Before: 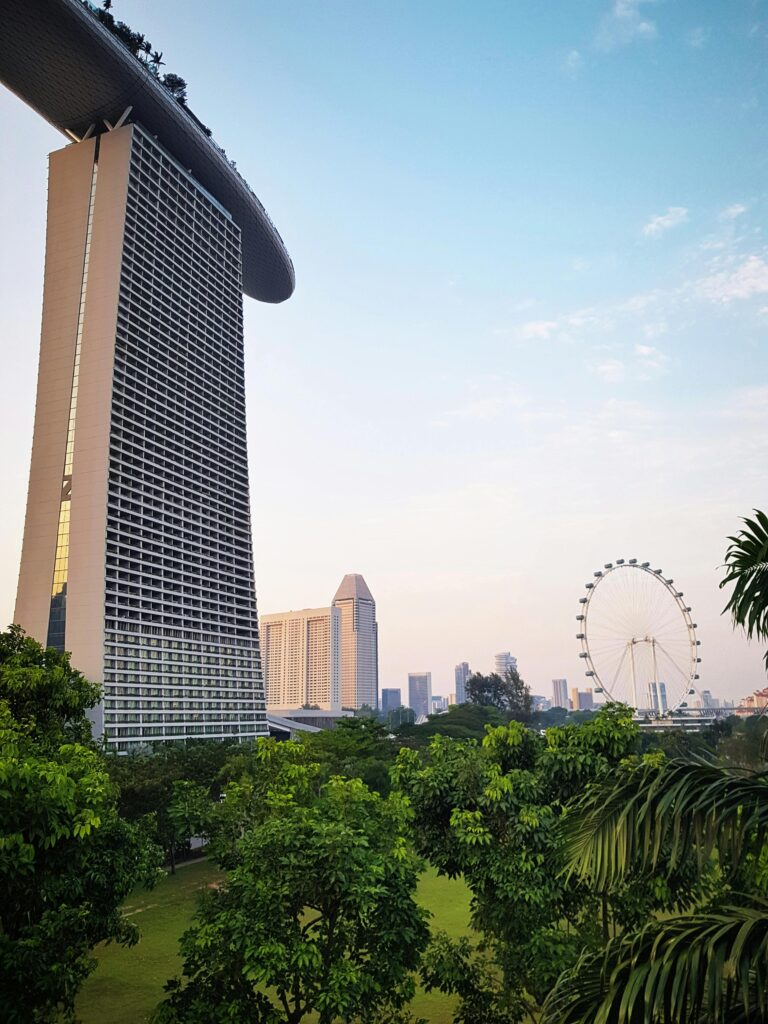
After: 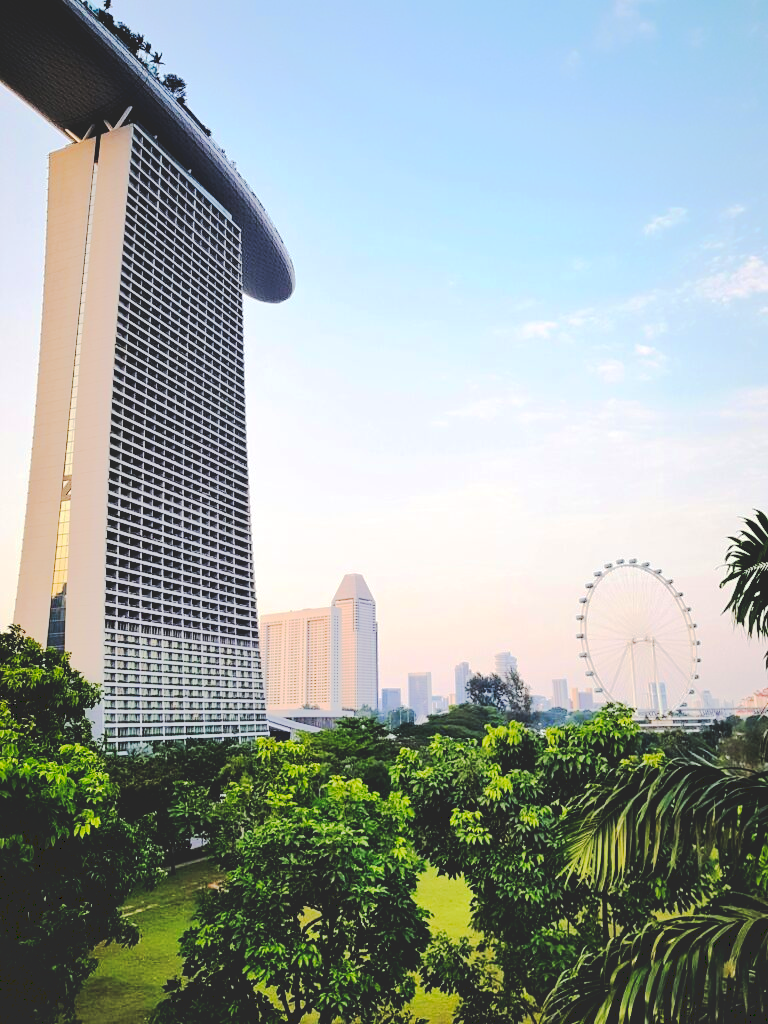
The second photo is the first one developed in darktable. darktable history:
tone curve: curves: ch0 [(0, 0) (0.003, 0.15) (0.011, 0.151) (0.025, 0.15) (0.044, 0.15) (0.069, 0.151) (0.1, 0.153) (0.136, 0.16) (0.177, 0.183) (0.224, 0.21) (0.277, 0.253) (0.335, 0.309) (0.399, 0.389) (0.468, 0.479) (0.543, 0.58) (0.623, 0.677) (0.709, 0.747) (0.801, 0.808) (0.898, 0.87) (1, 1)], preserve colors none
shadows and highlights: shadows 30.83, highlights 1.3, soften with gaussian
tone equalizer: -7 EV 0.162 EV, -6 EV 0.608 EV, -5 EV 1.16 EV, -4 EV 1.32 EV, -3 EV 1.17 EV, -2 EV 0.6 EV, -1 EV 0.163 EV, edges refinement/feathering 500, mask exposure compensation -1.57 EV, preserve details no
